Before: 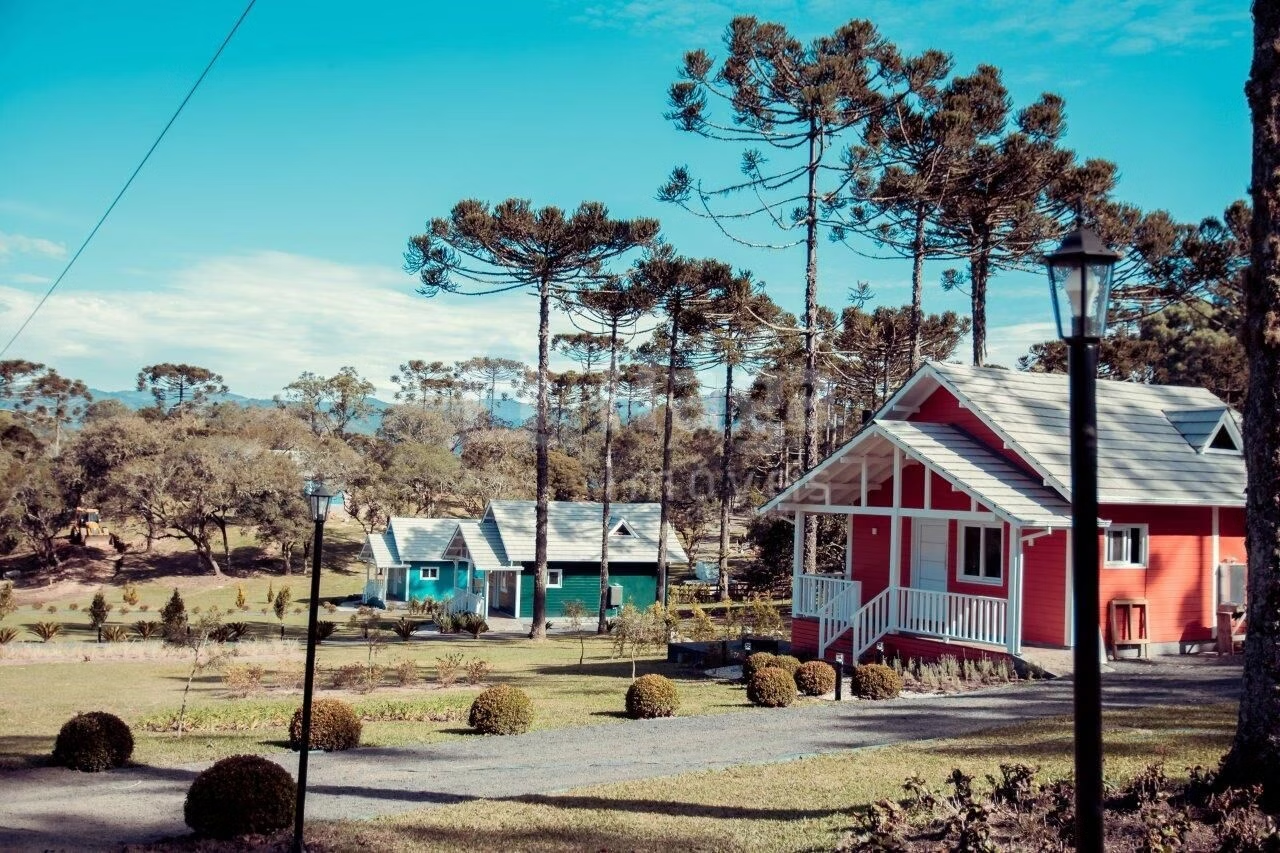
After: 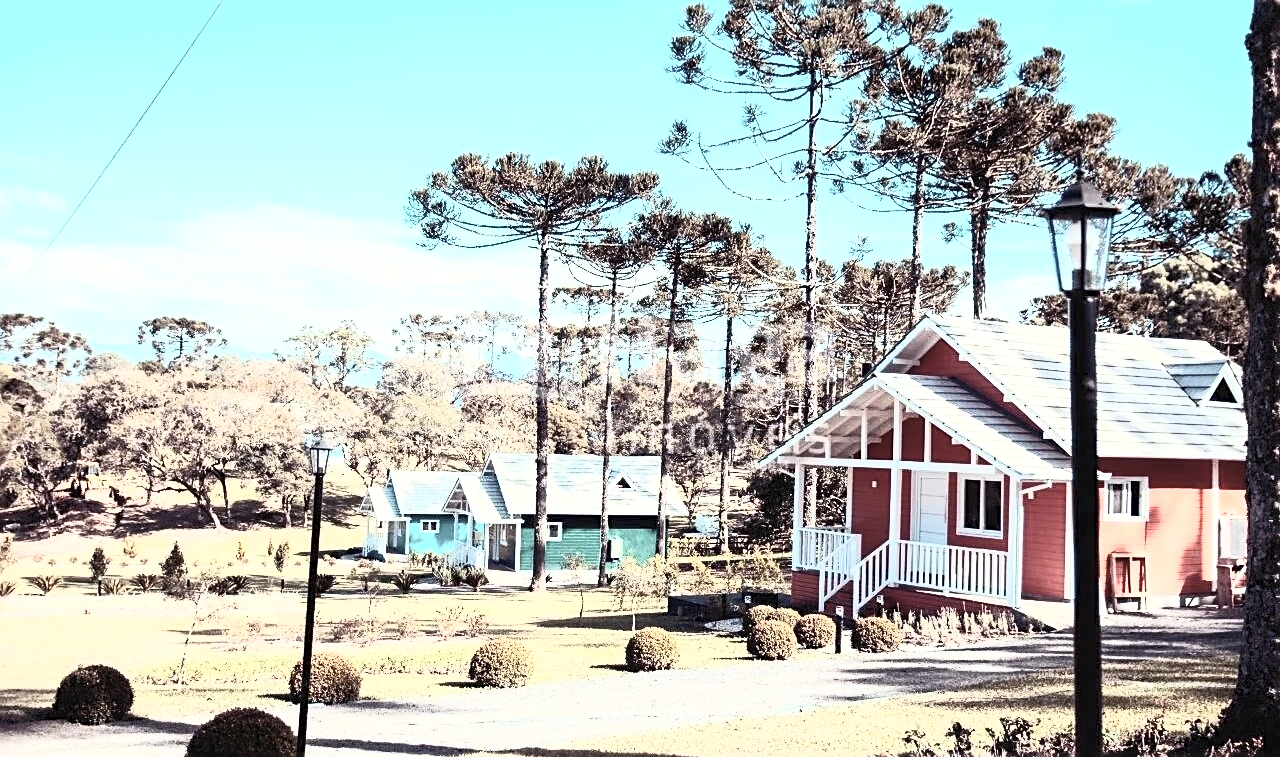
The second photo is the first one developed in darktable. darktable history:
exposure: black level correction 0, exposure 0.7 EV, compensate exposure bias true, compensate highlight preservation false
sharpen: on, module defaults
crop and rotate: top 5.609%, bottom 5.609%
contrast brightness saturation: contrast 0.57, brightness 0.57, saturation -0.34
